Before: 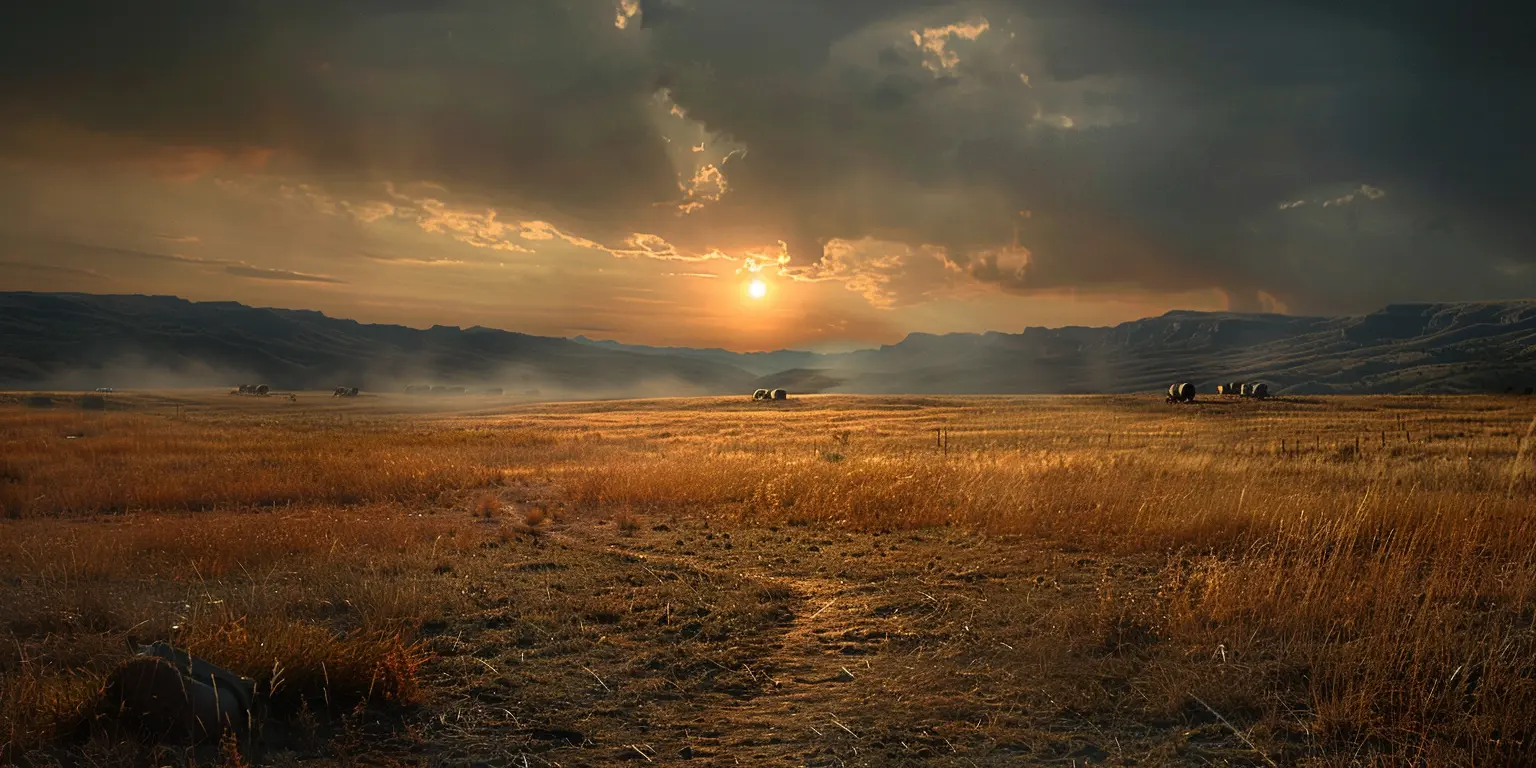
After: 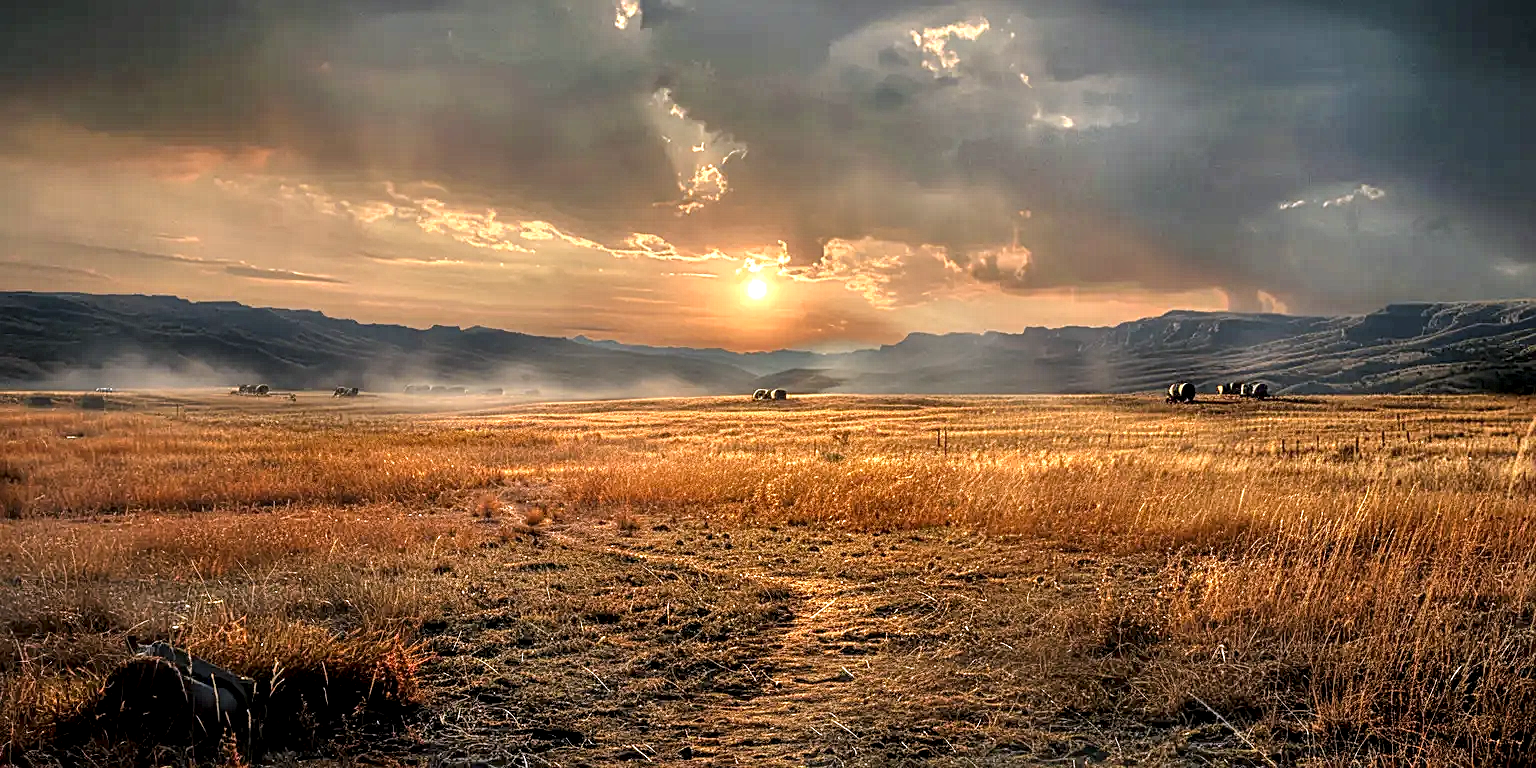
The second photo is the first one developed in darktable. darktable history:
white balance: red 1.004, blue 1.096
sharpen: radius 2.167, amount 0.381, threshold 0
shadows and highlights: soften with gaussian
tone equalizer: -7 EV 0.15 EV, -6 EV 0.6 EV, -5 EV 1.15 EV, -4 EV 1.33 EV, -3 EV 1.15 EV, -2 EV 0.6 EV, -1 EV 0.15 EV, mask exposure compensation -0.5 EV
exposure: compensate highlight preservation false
local contrast: highlights 60%, shadows 60%, detail 160%
